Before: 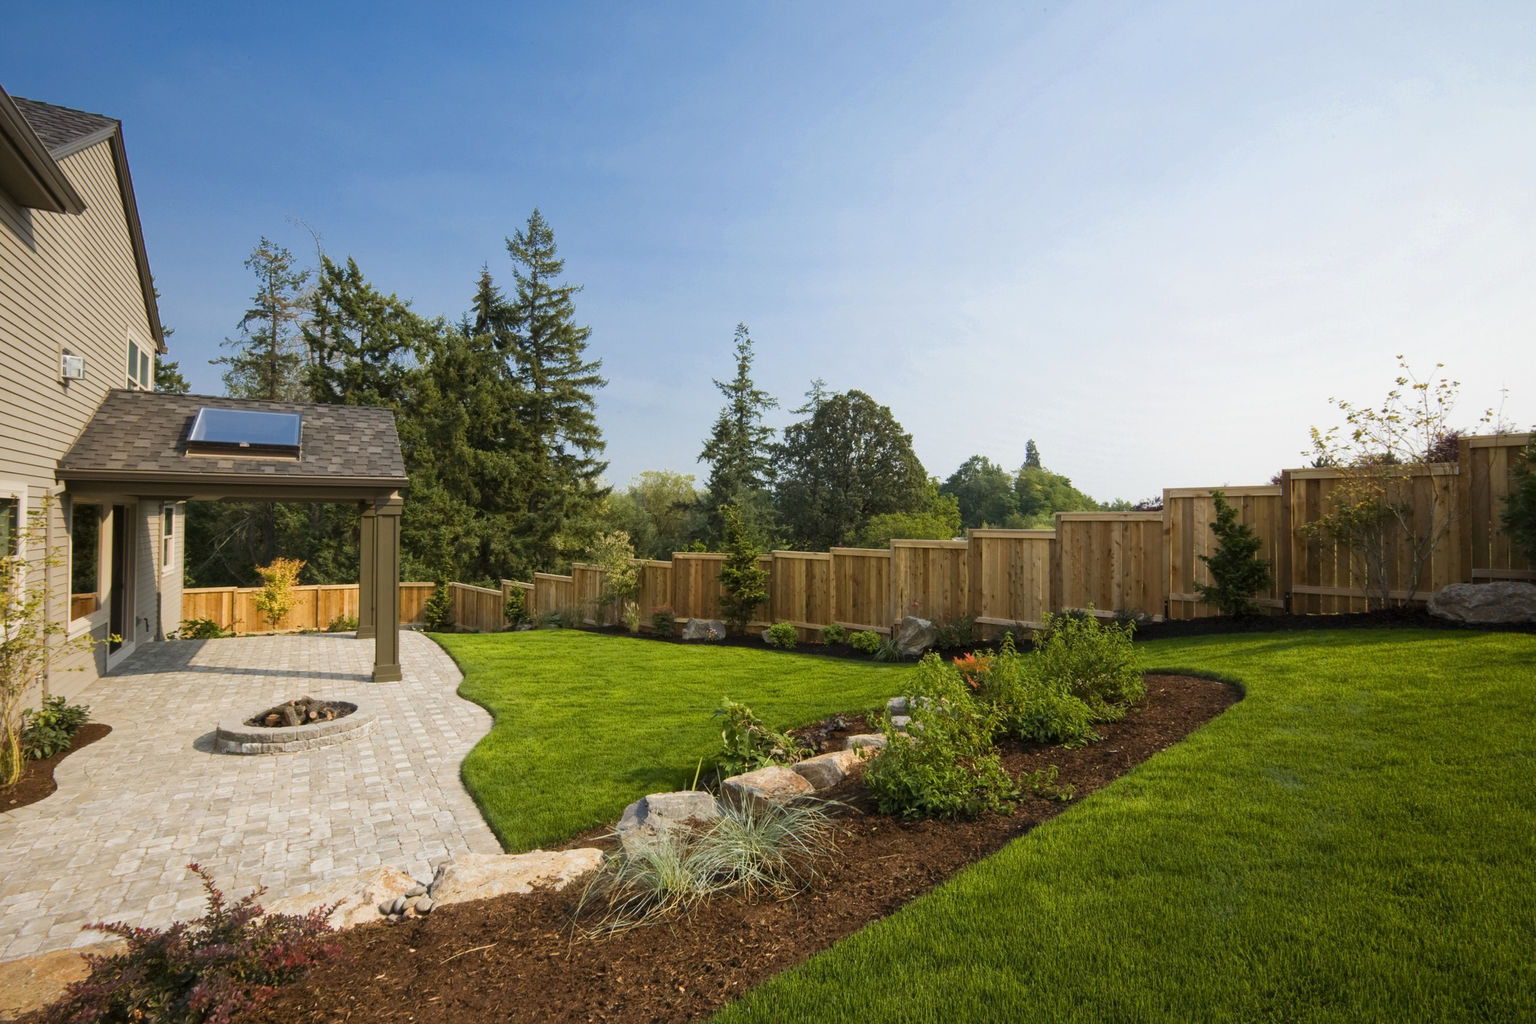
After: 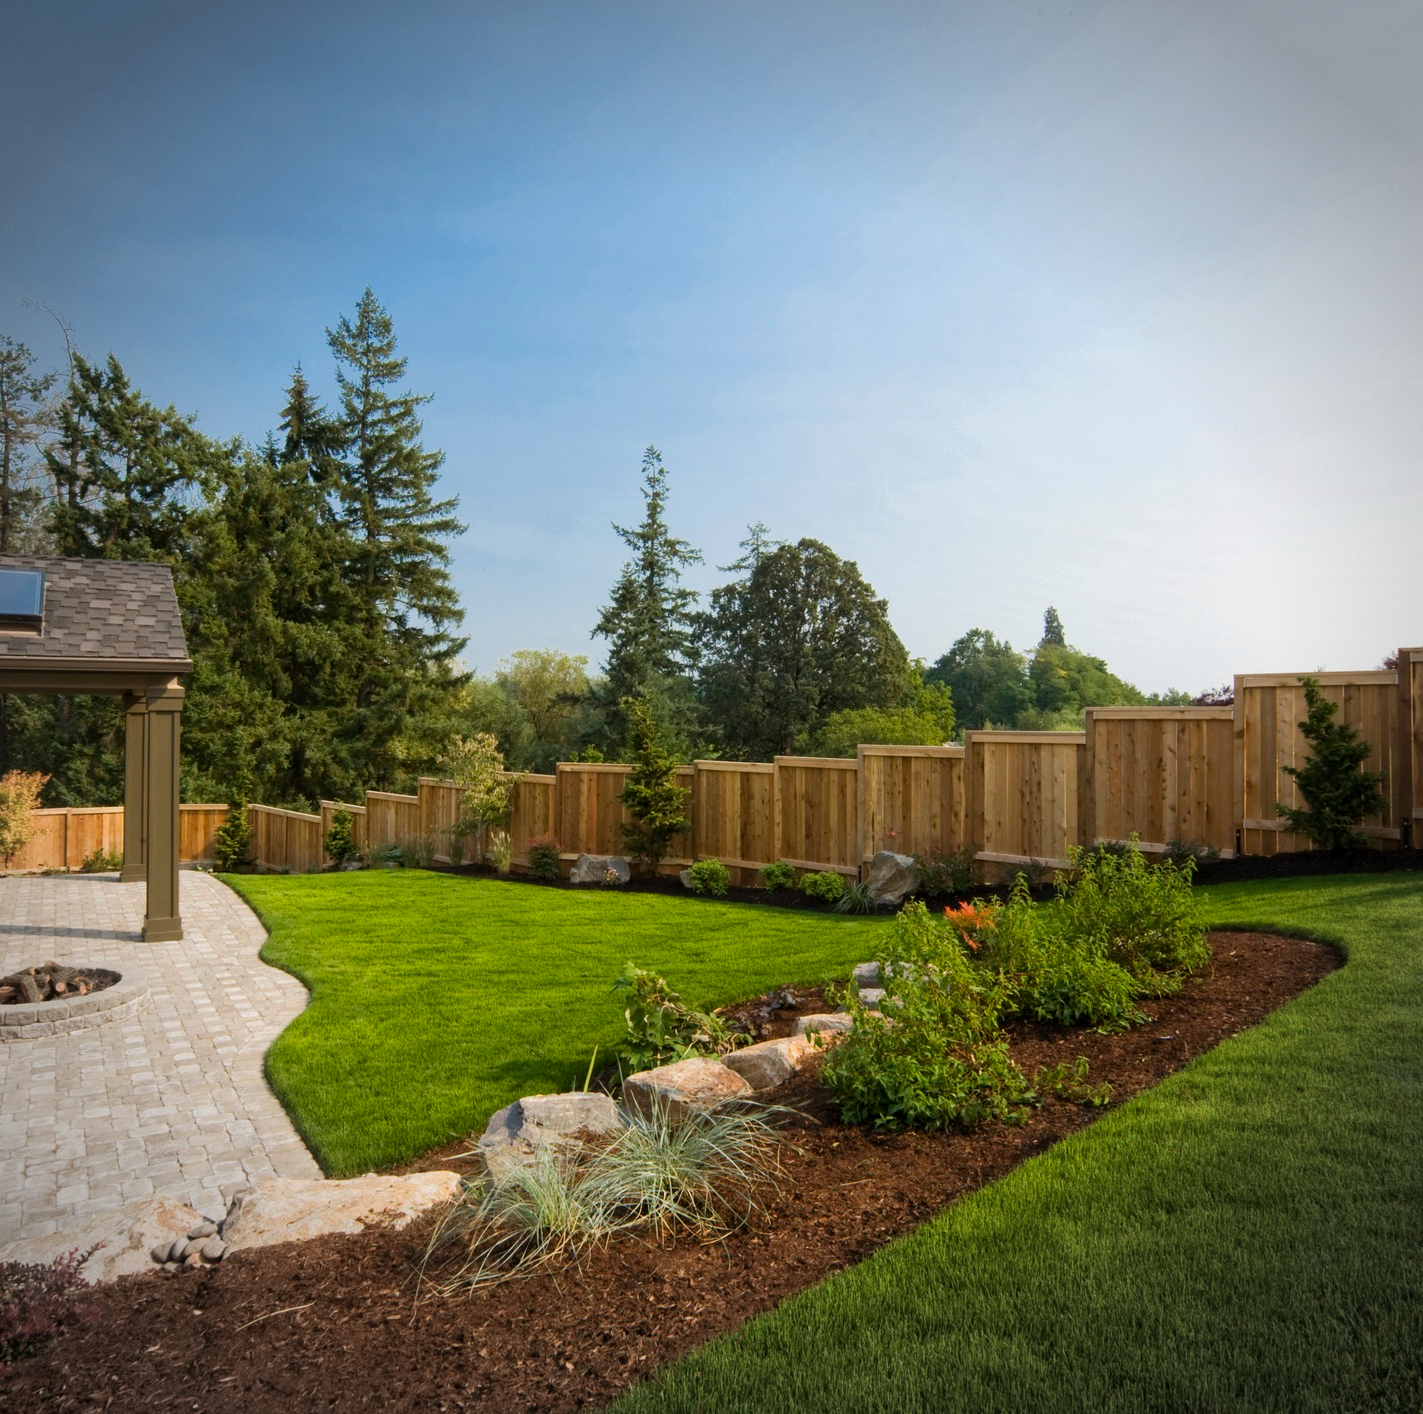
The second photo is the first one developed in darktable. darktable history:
crop and rotate: left 17.568%, right 15.338%
vignetting: width/height ratio 1.095
